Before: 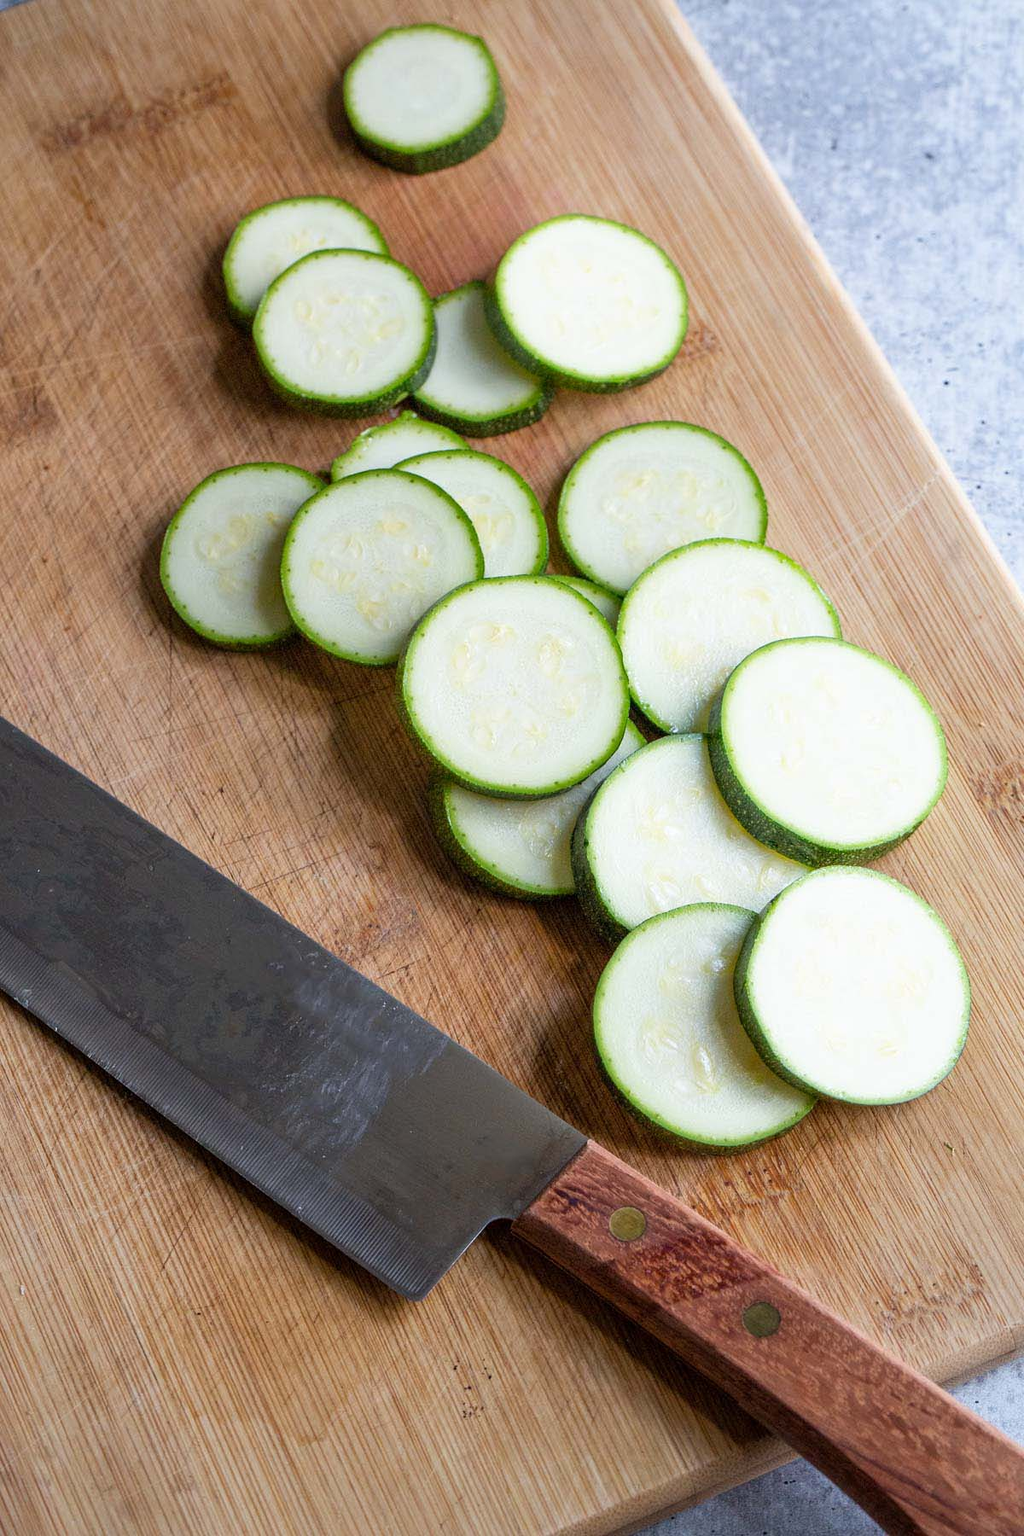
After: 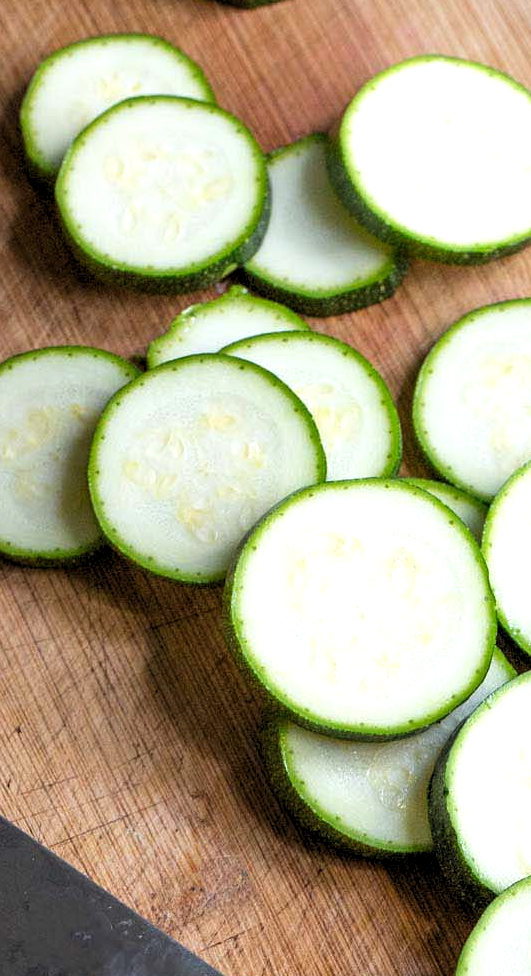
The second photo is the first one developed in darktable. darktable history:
crop: left 20.147%, top 10.894%, right 35.431%, bottom 34.856%
levels: gray 50.81%, levels [0.055, 0.477, 0.9]
